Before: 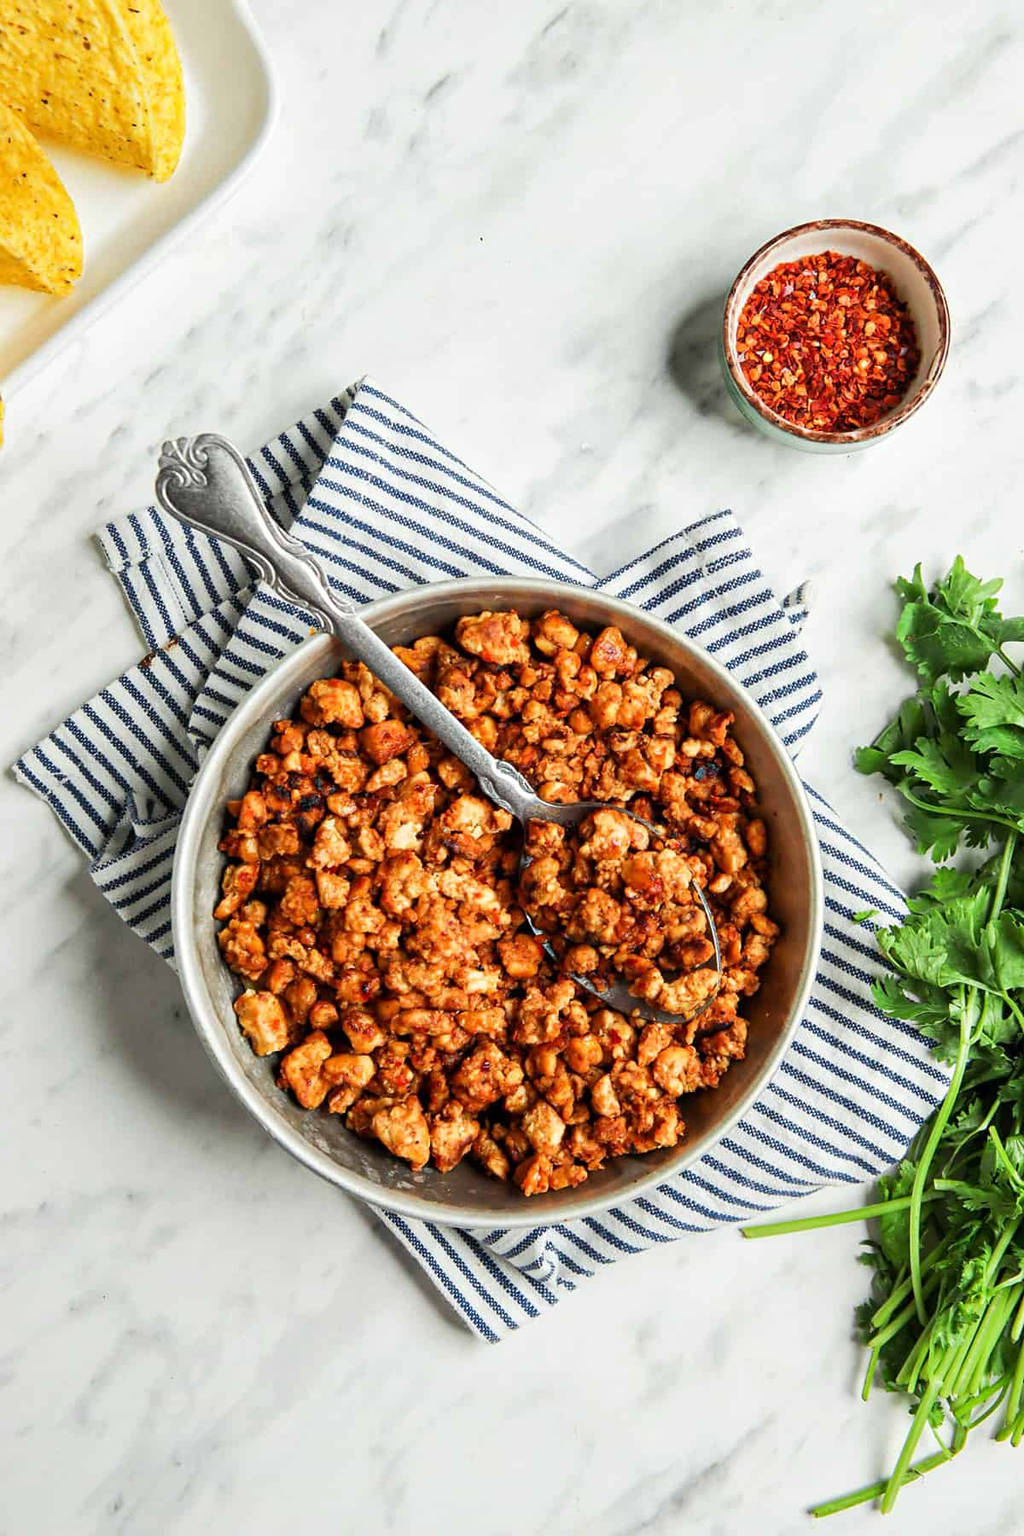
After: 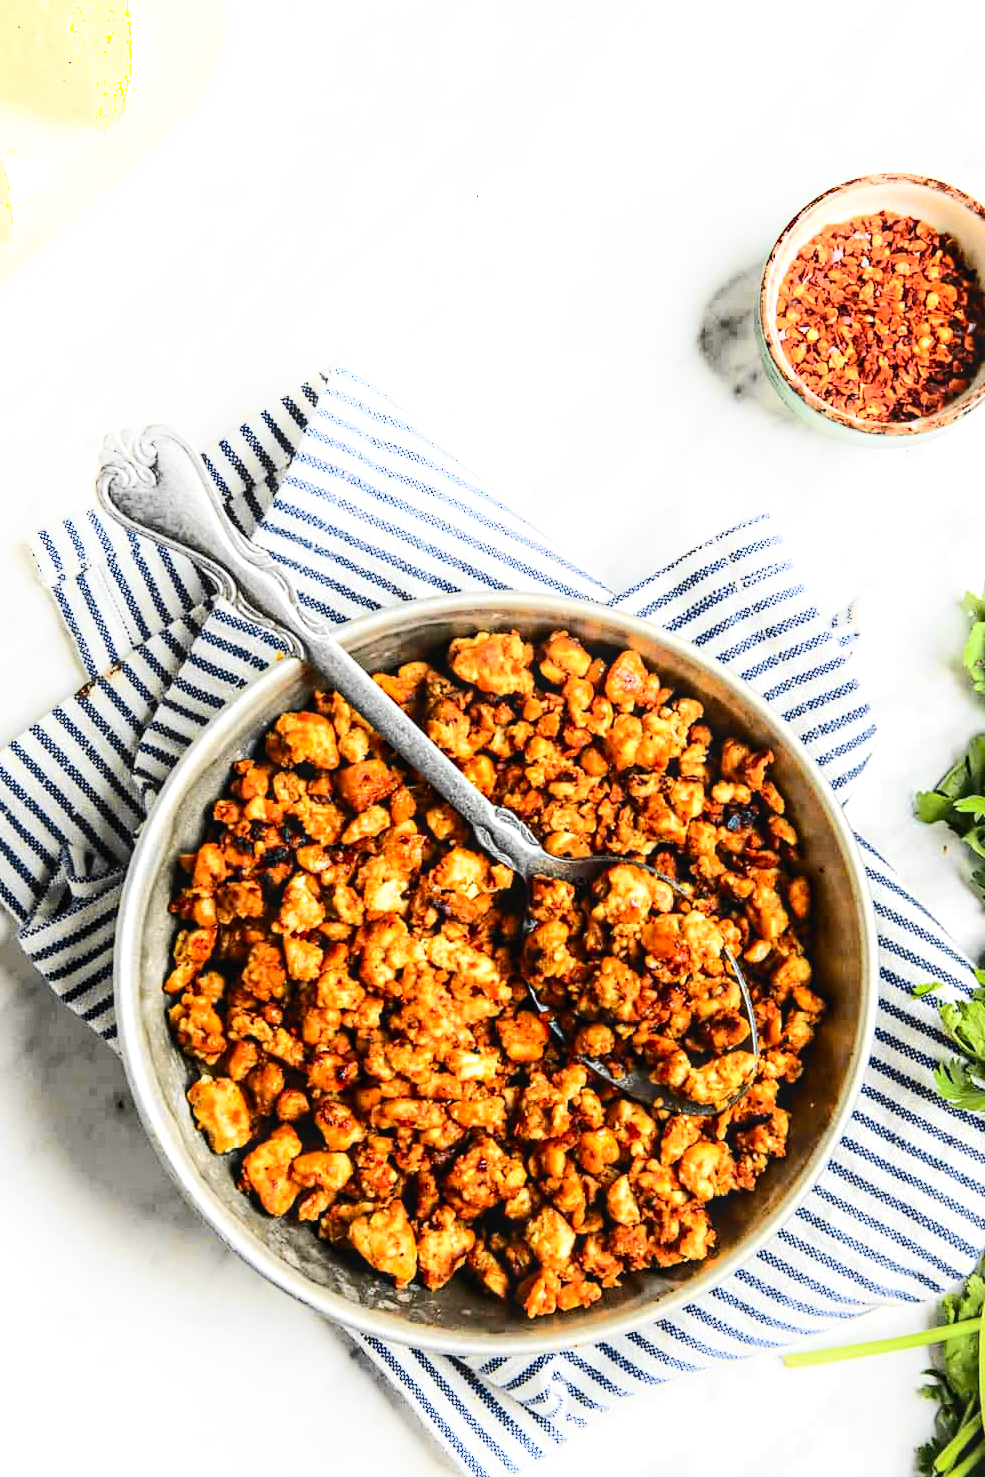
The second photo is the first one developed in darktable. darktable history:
contrast brightness saturation: saturation -0.066
crop and rotate: left 7.297%, top 4.682%, right 10.608%, bottom 13.222%
shadows and highlights: shadows -89.71, highlights 89.08, soften with gaussian
tone curve: curves: ch0 [(0, 0.01) (0.097, 0.07) (0.204, 0.173) (0.447, 0.517) (0.539, 0.624) (0.733, 0.791) (0.879, 0.898) (1, 0.98)]; ch1 [(0, 0) (0.393, 0.415) (0.447, 0.448) (0.485, 0.494) (0.523, 0.509) (0.545, 0.541) (0.574, 0.561) (0.648, 0.674) (1, 1)]; ch2 [(0, 0) (0.369, 0.388) (0.449, 0.431) (0.499, 0.5) (0.521, 0.51) (0.53, 0.54) (0.564, 0.569) (0.674, 0.735) (1, 1)], color space Lab, independent channels
local contrast: on, module defaults
haze removal: compatibility mode true, adaptive false
tone equalizer: -8 EV -0.393 EV, -7 EV -0.374 EV, -6 EV -0.346 EV, -5 EV -0.25 EV, -3 EV 0.197 EV, -2 EV 0.355 EV, -1 EV 0.393 EV, +0 EV 0.446 EV, edges refinement/feathering 500, mask exposure compensation -1.57 EV, preserve details no
